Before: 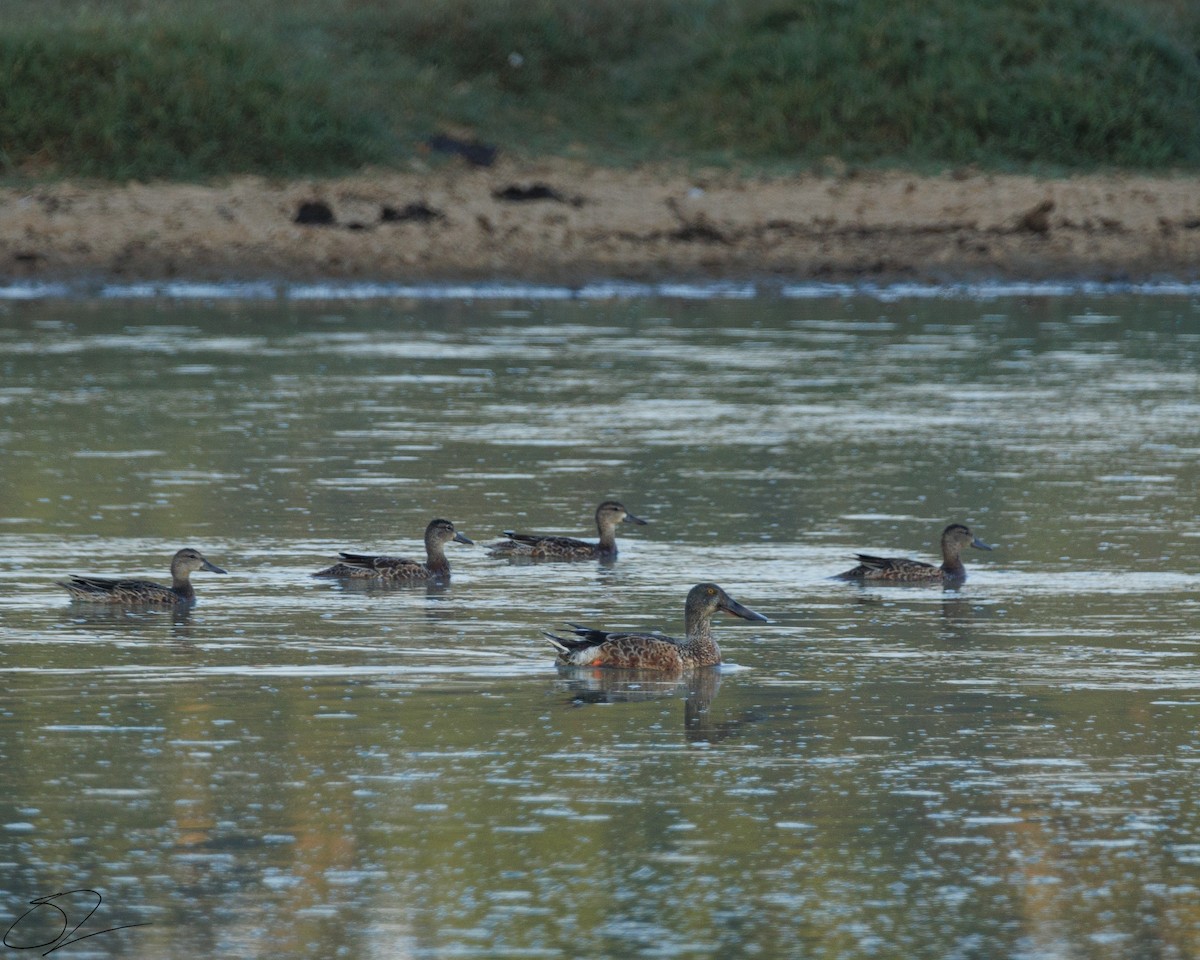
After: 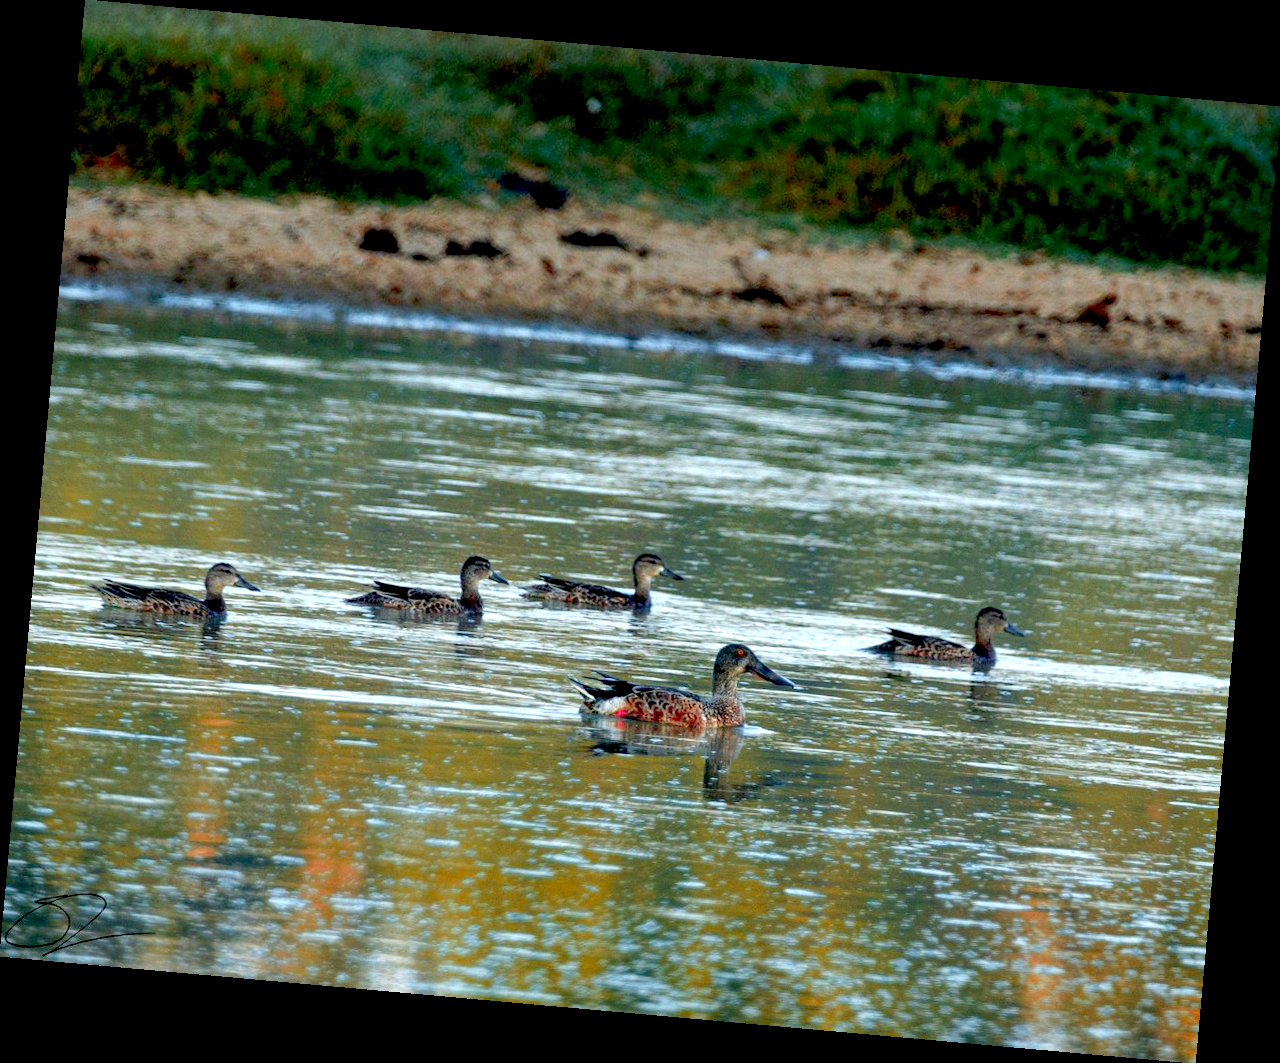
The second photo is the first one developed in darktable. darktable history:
exposure: black level correction 0.035, exposure 0.9 EV, compensate highlight preservation false
rotate and perspective: rotation 5.12°, automatic cropping off
color zones: curves: ch1 [(0.24, 0.634) (0.75, 0.5)]; ch2 [(0.253, 0.437) (0.745, 0.491)], mix 102.12%
